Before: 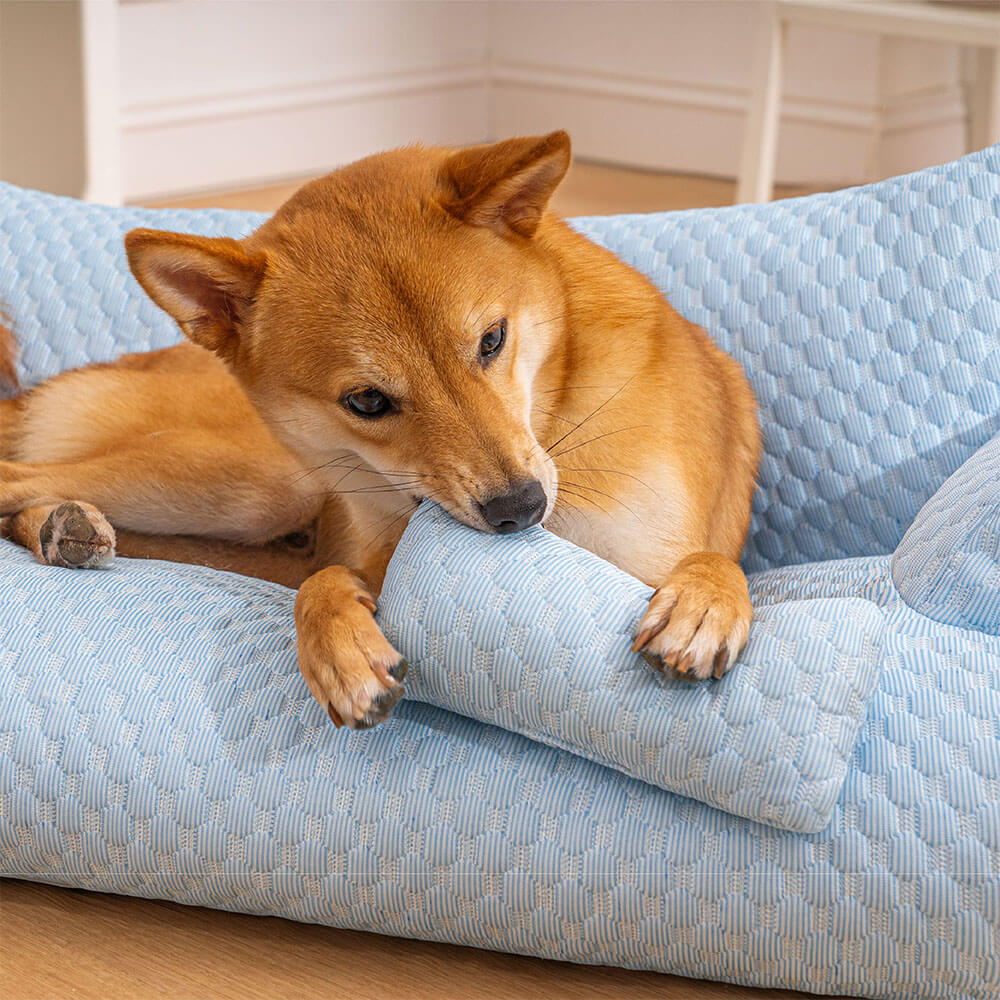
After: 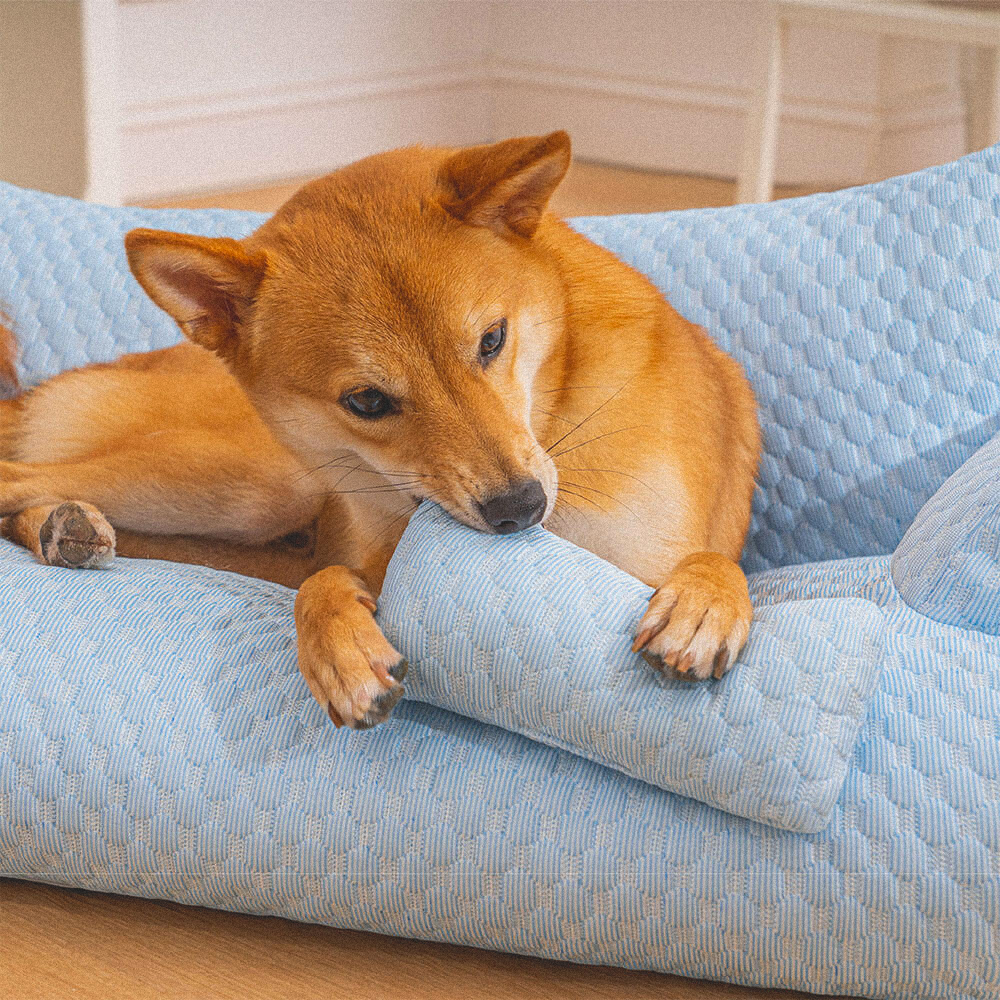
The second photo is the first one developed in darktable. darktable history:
contrast brightness saturation: contrast -0.28
grain: mid-tones bias 0%
tone equalizer: -8 EV -0.417 EV, -7 EV -0.389 EV, -6 EV -0.333 EV, -5 EV -0.222 EV, -3 EV 0.222 EV, -2 EV 0.333 EV, -1 EV 0.389 EV, +0 EV 0.417 EV, edges refinement/feathering 500, mask exposure compensation -1.57 EV, preserve details no
